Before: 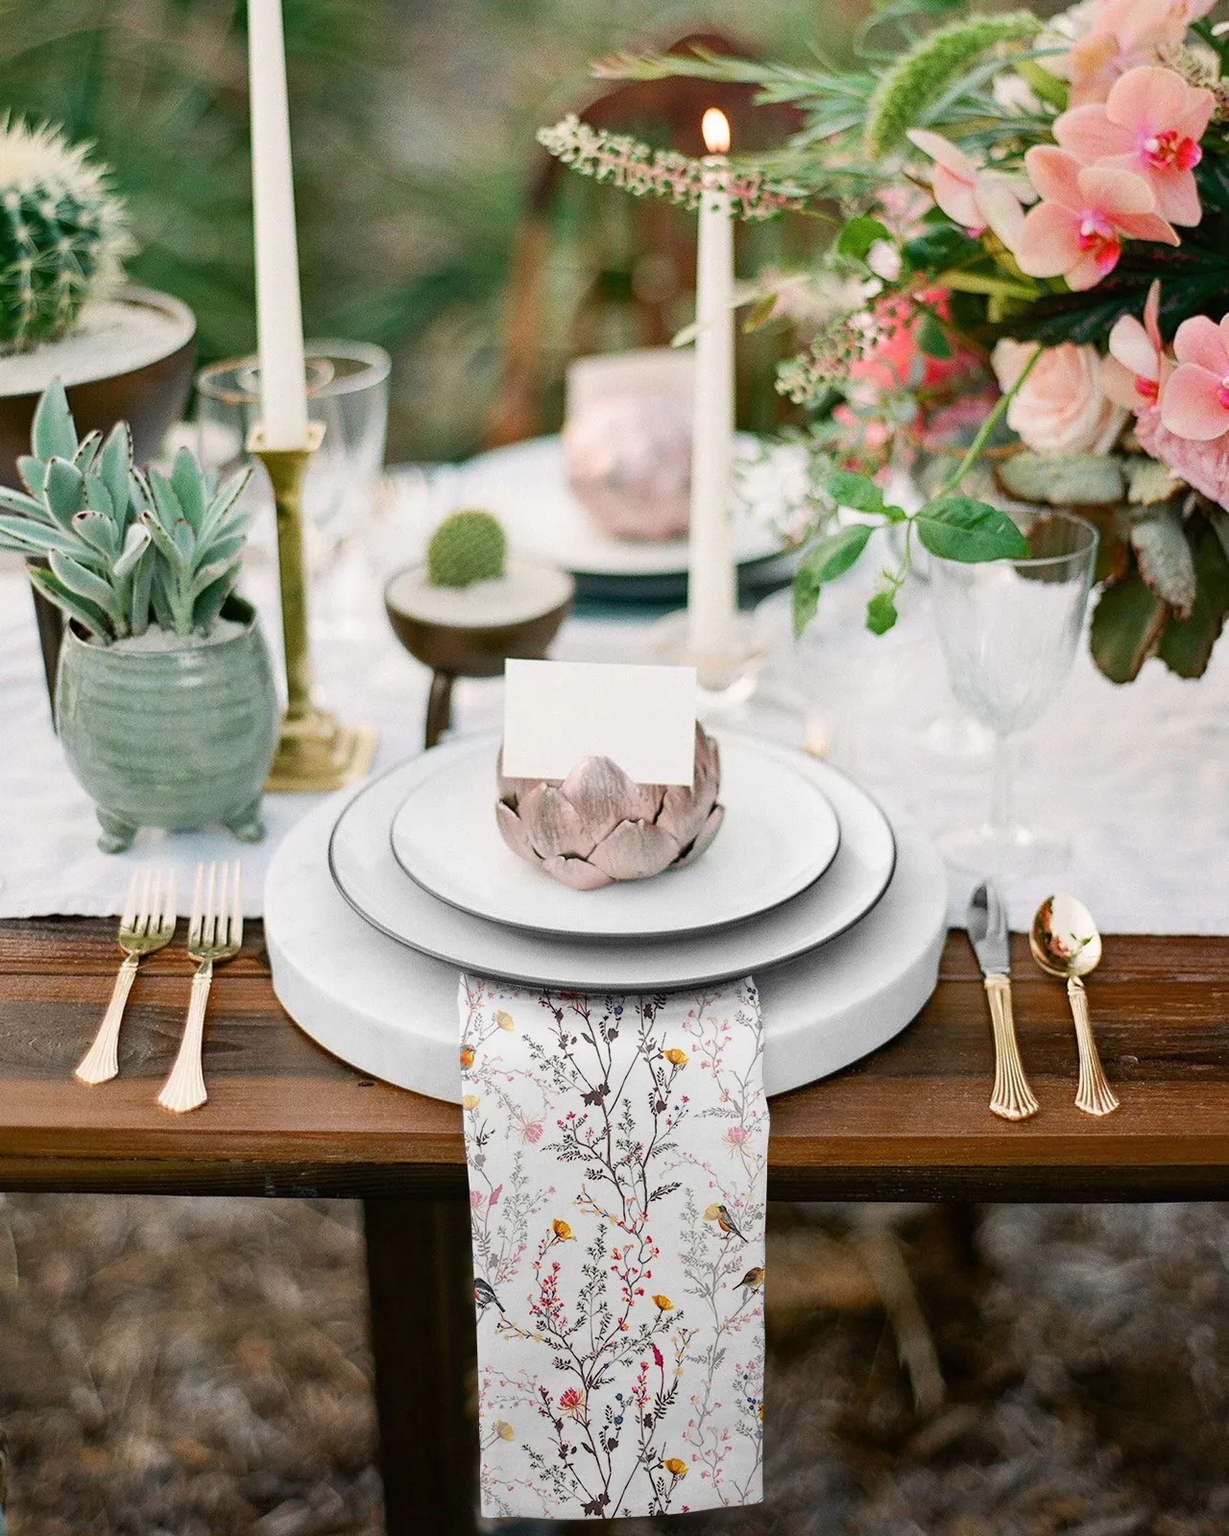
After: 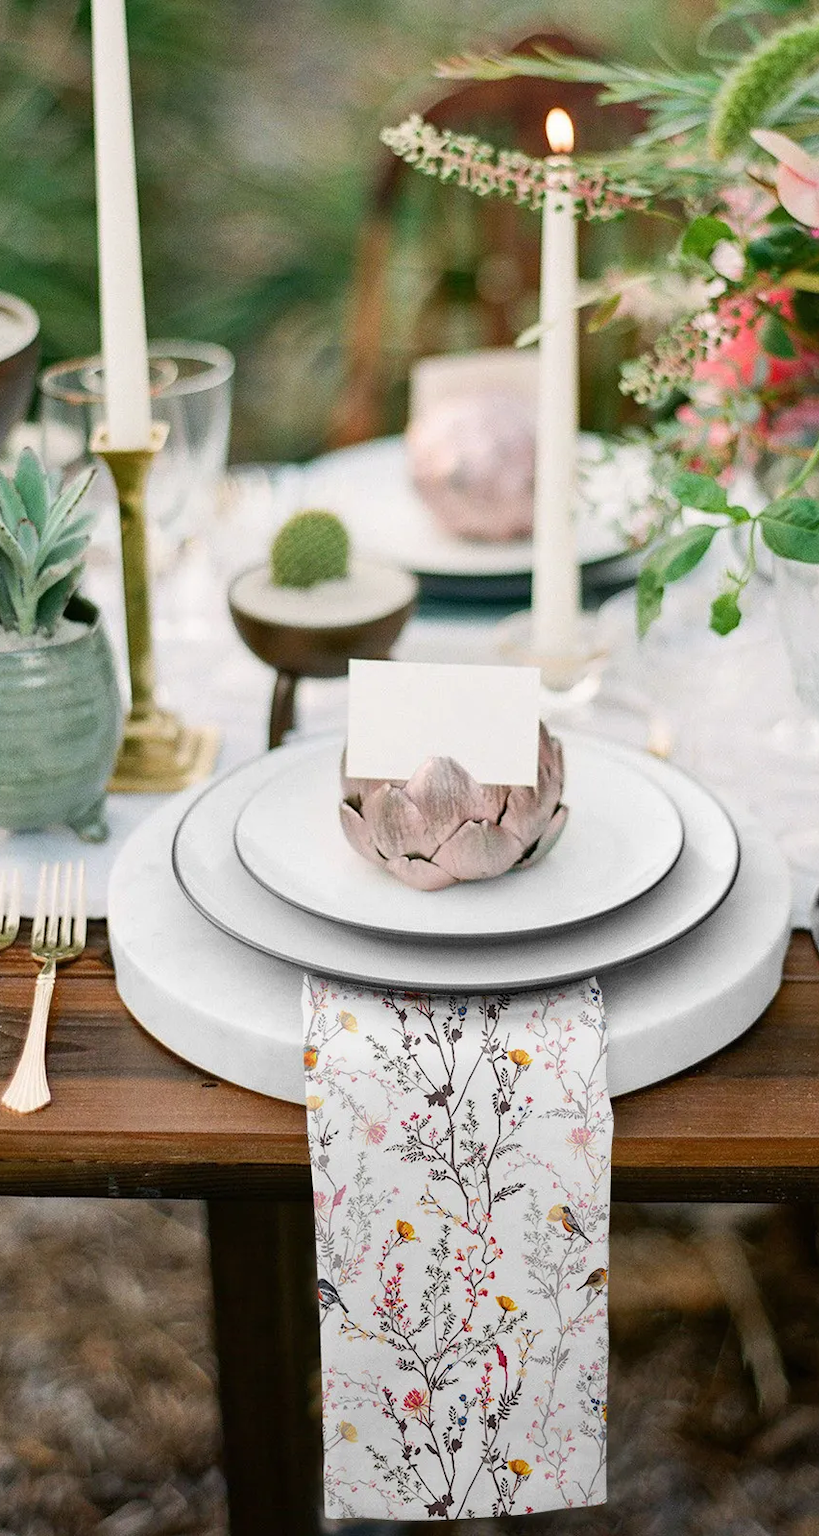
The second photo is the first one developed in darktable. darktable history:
crop and rotate: left 12.791%, right 20.568%
